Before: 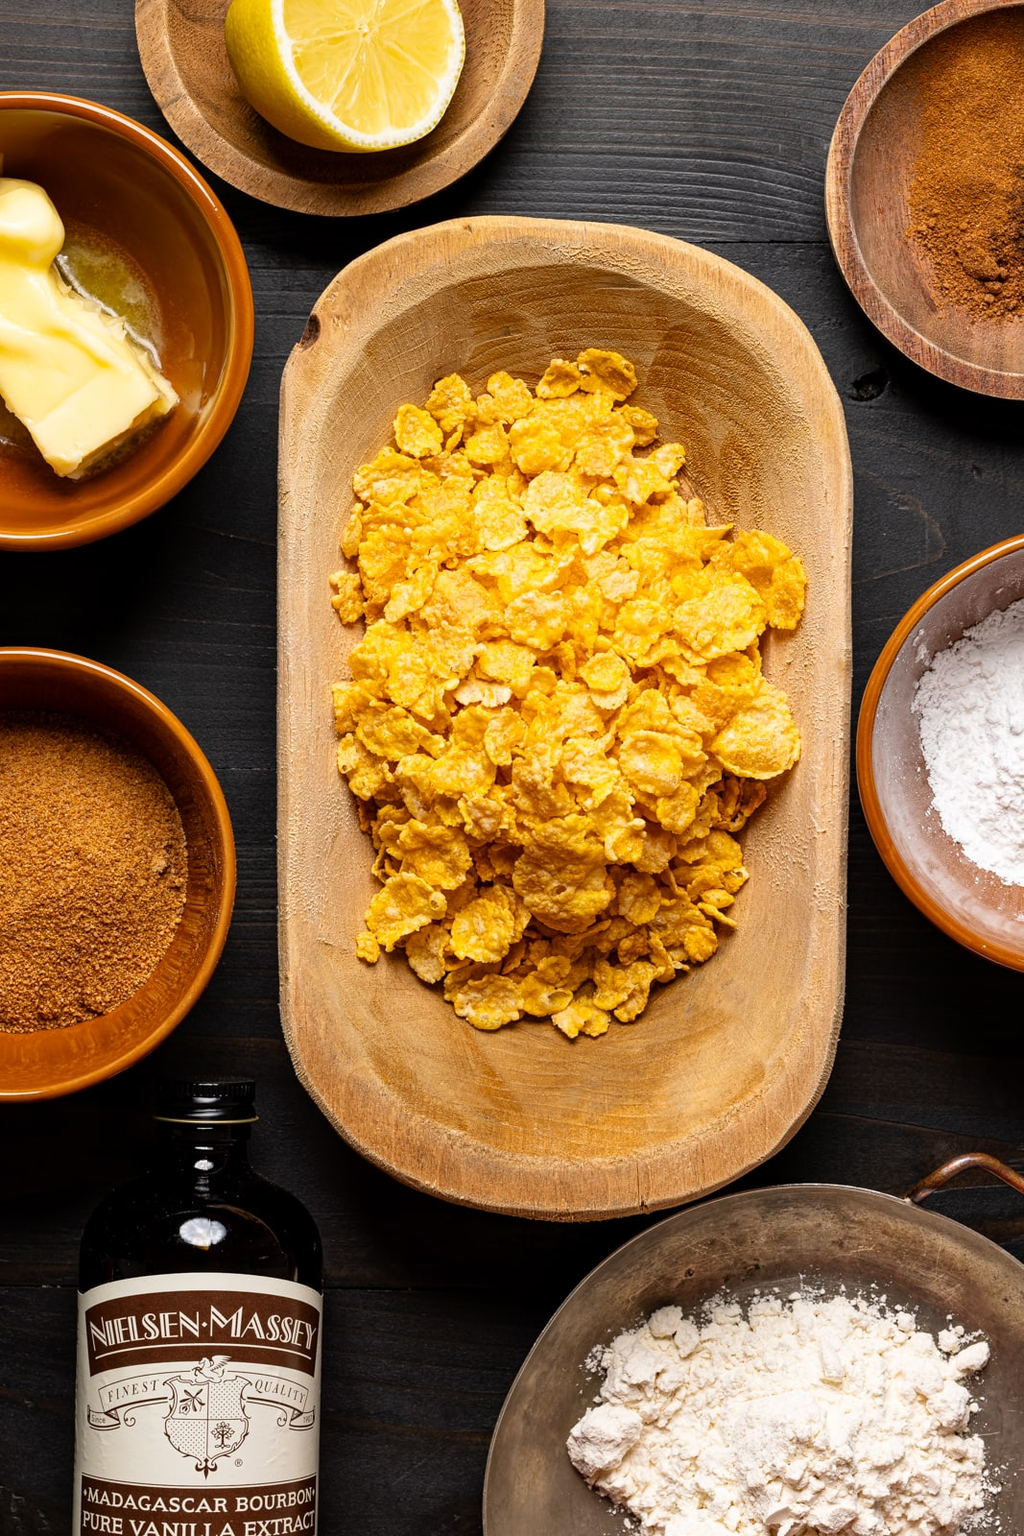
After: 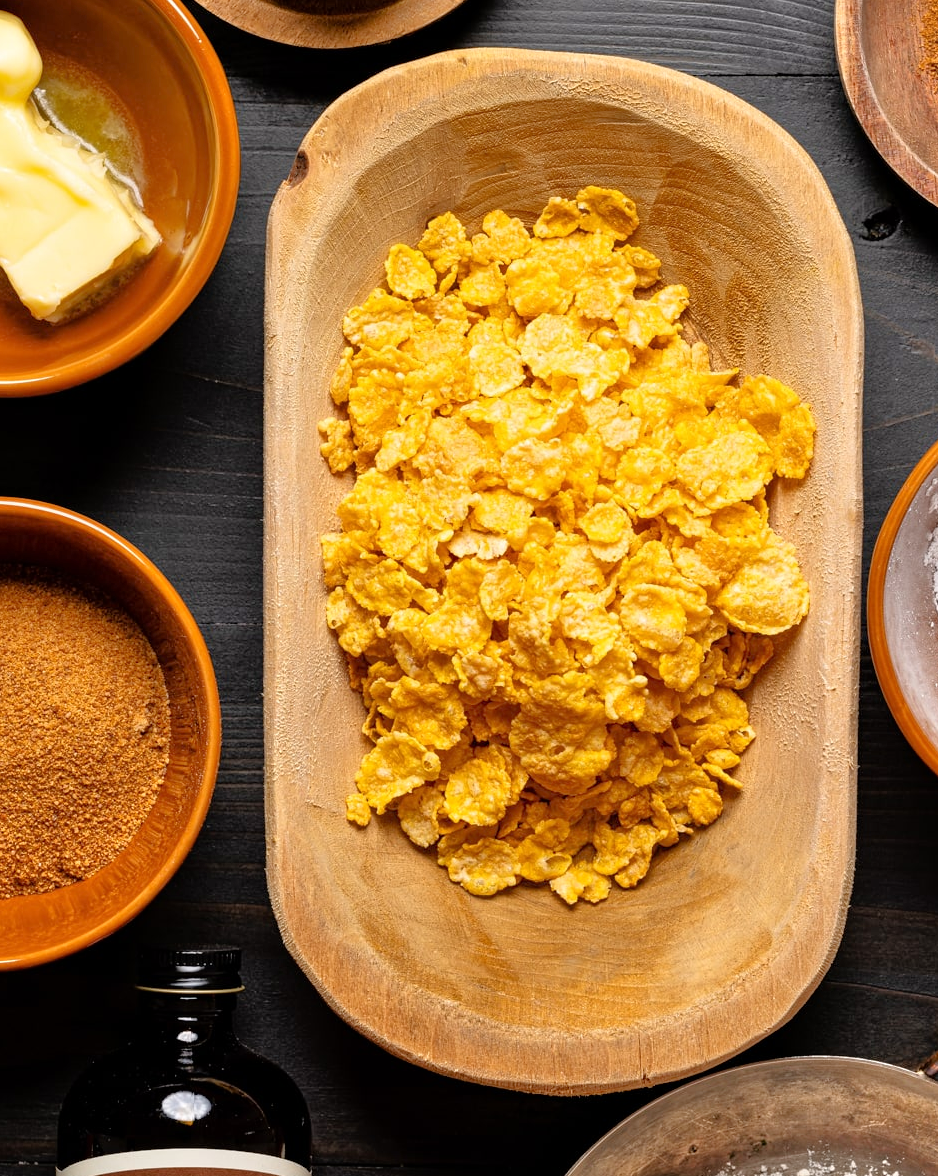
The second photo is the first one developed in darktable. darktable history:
crop and rotate: left 2.39%, top 11.107%, right 9.698%, bottom 15.393%
tone equalizer: -7 EV 0.158 EV, -6 EV 0.638 EV, -5 EV 1.15 EV, -4 EV 1.29 EV, -3 EV 1.16 EV, -2 EV 0.6 EV, -1 EV 0.16 EV
